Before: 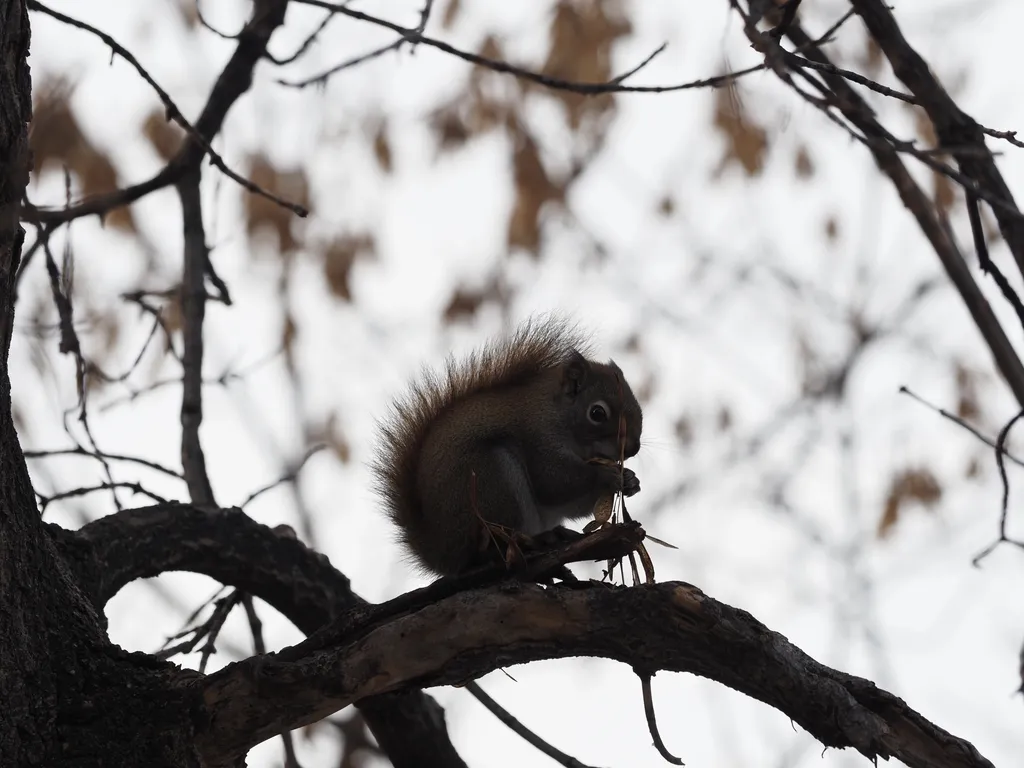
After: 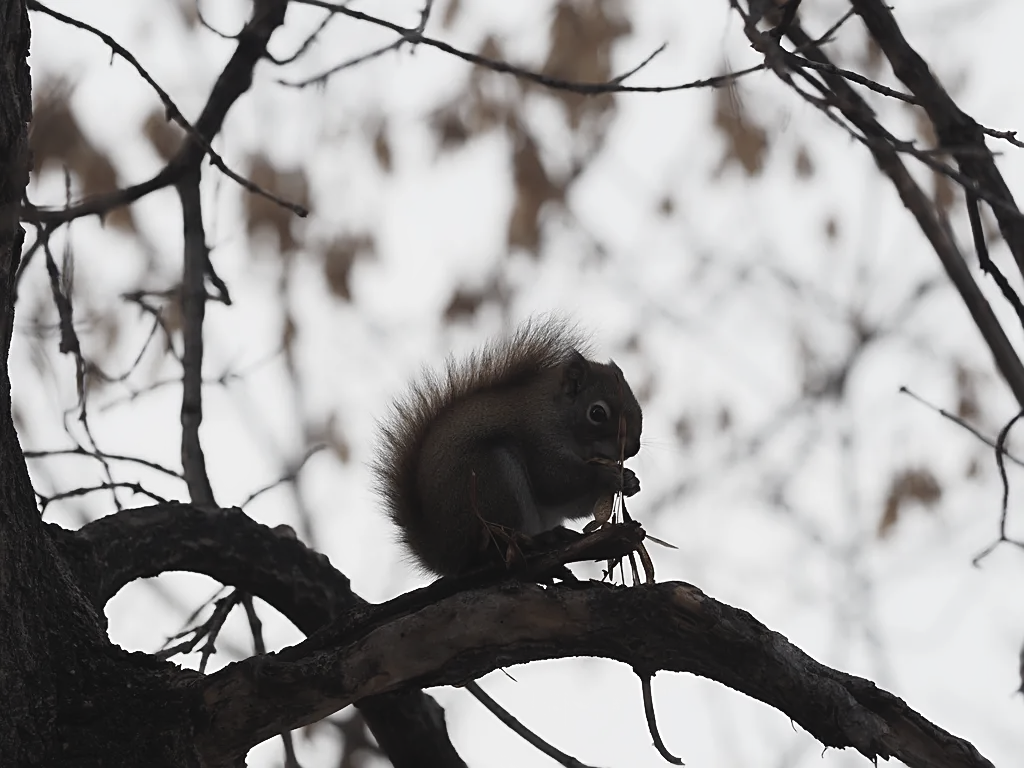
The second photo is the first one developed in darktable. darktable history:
contrast equalizer: octaves 7, y [[0.406, 0.494, 0.589, 0.753, 0.877, 0.999], [0.5 ×6], [0.5 ×6], [0 ×6], [0 ×6]], mix -0.181
contrast brightness saturation: contrast -0.064, saturation -0.398
sharpen: on, module defaults
